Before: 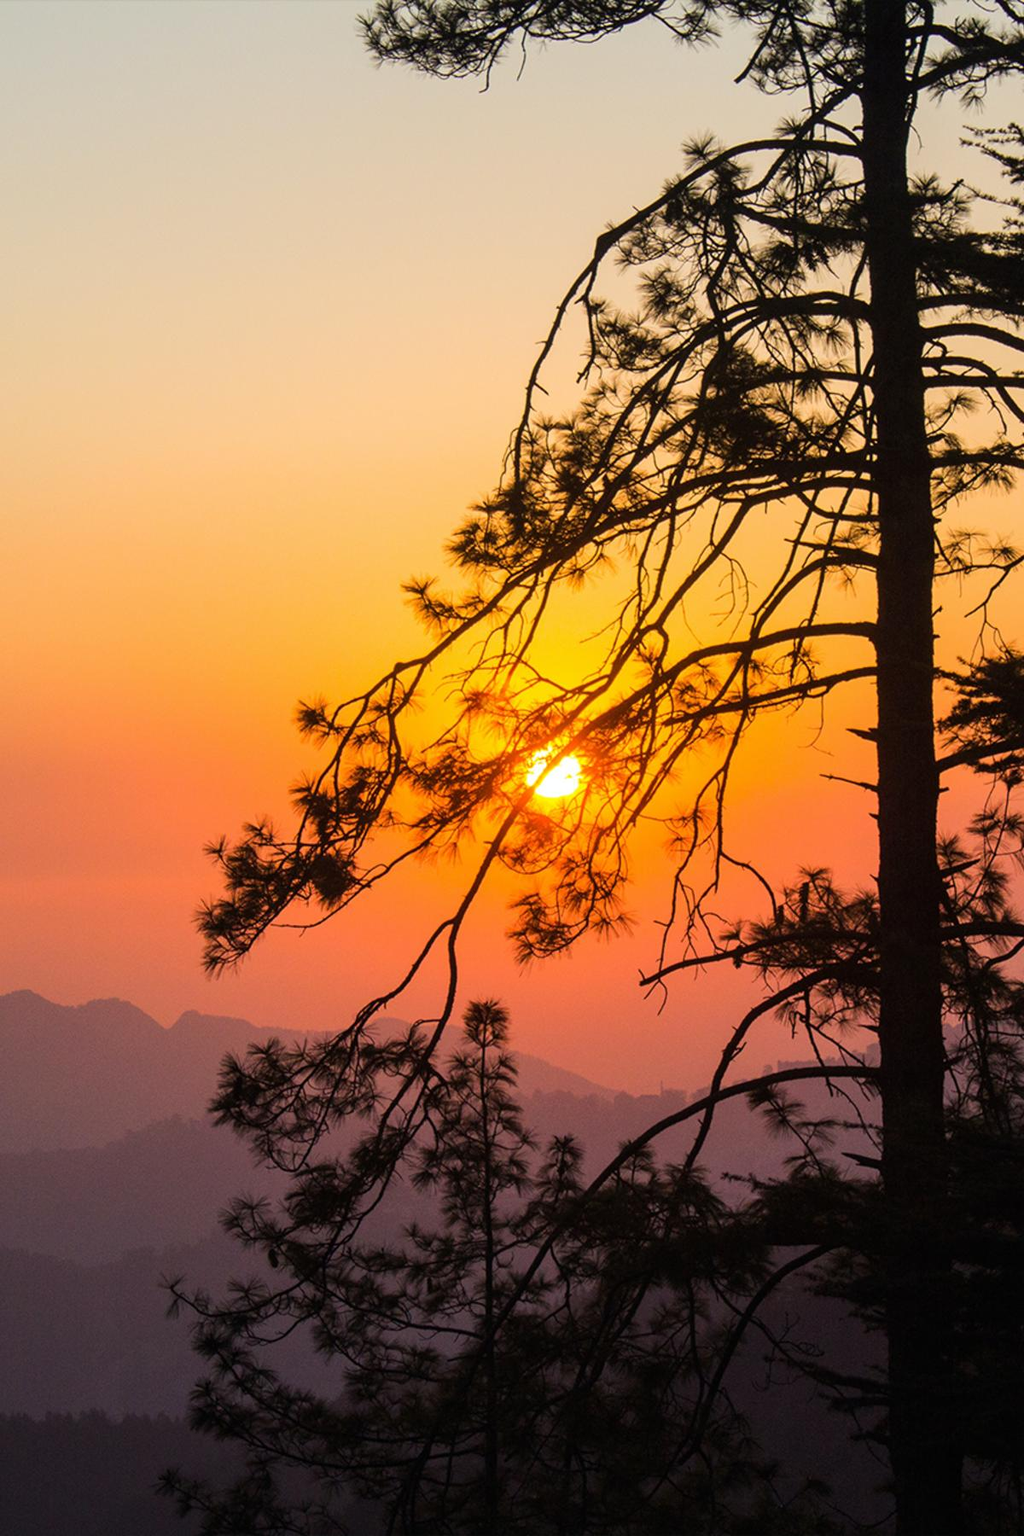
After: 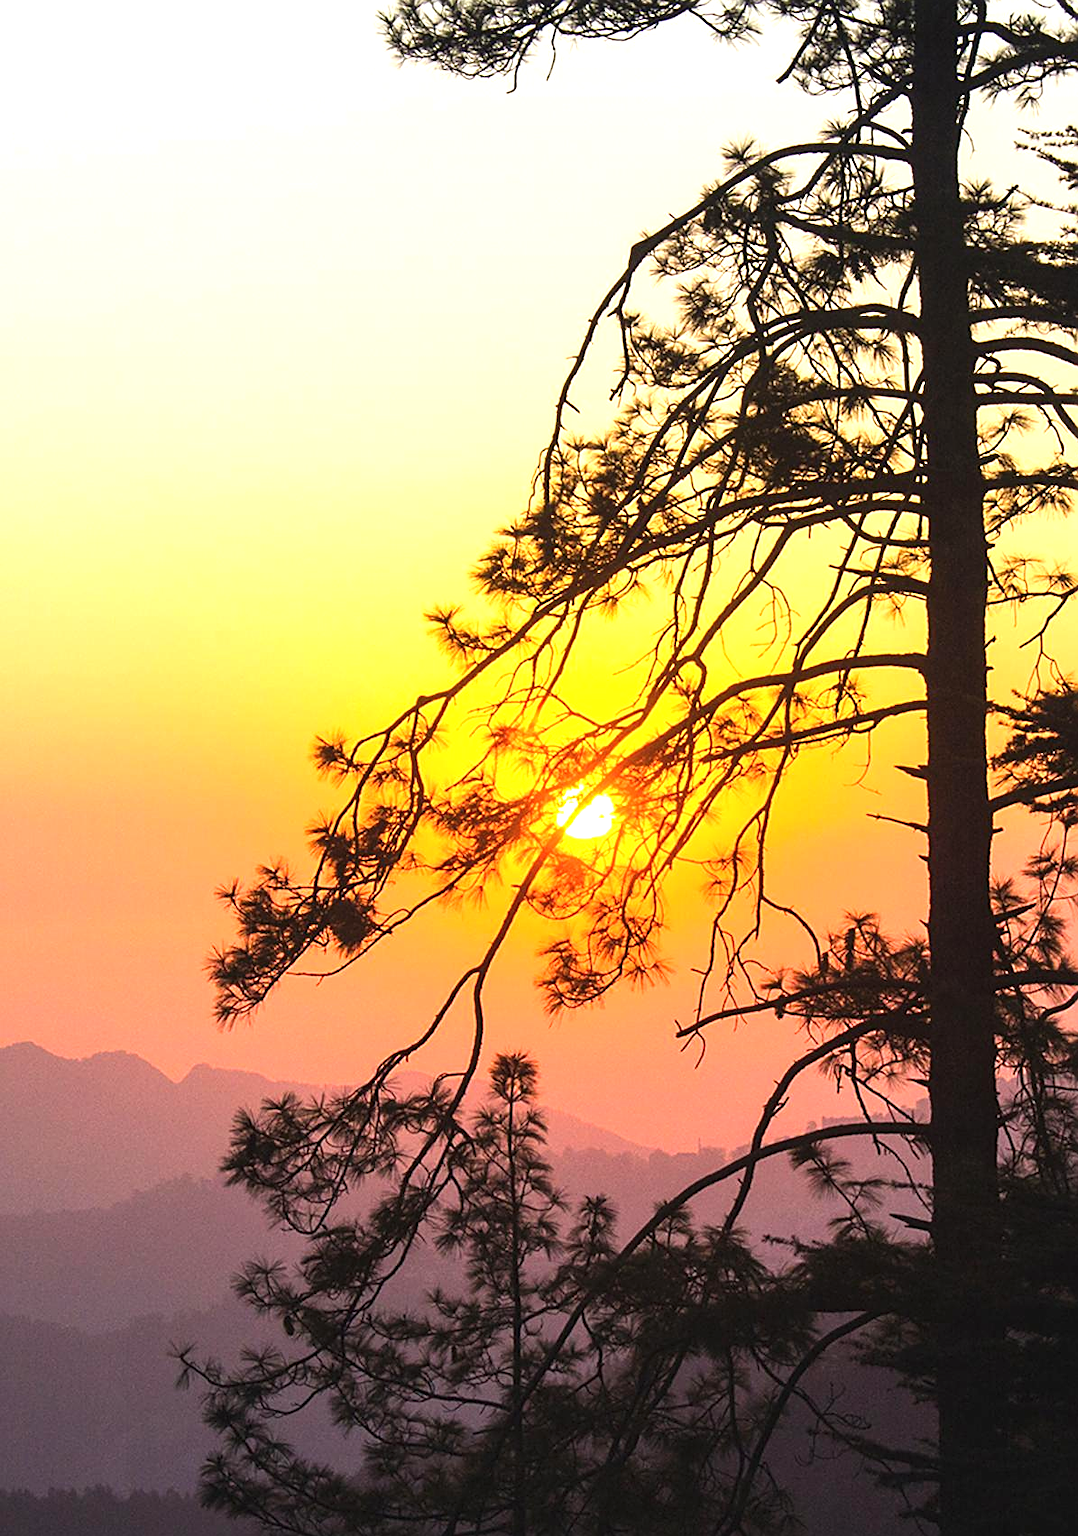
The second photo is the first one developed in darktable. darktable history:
crop: top 0.31%, right 0.254%, bottom 5.063%
exposure: black level correction -0.002, exposure 1.111 EV, compensate exposure bias true, compensate highlight preservation false
sharpen: on, module defaults
